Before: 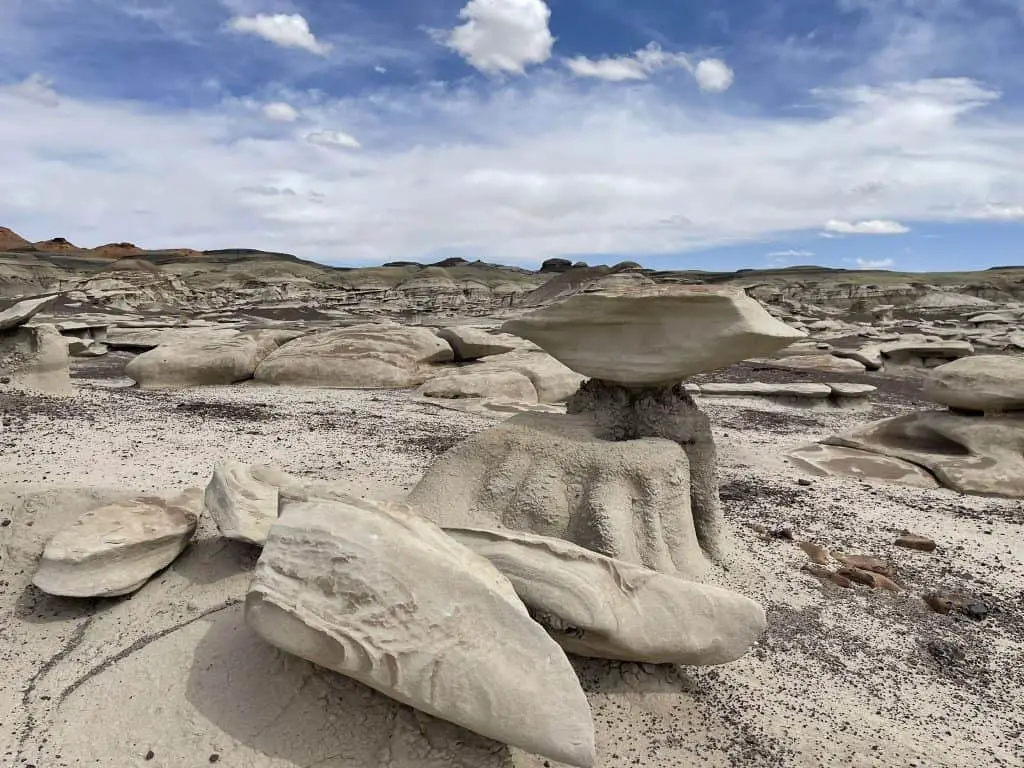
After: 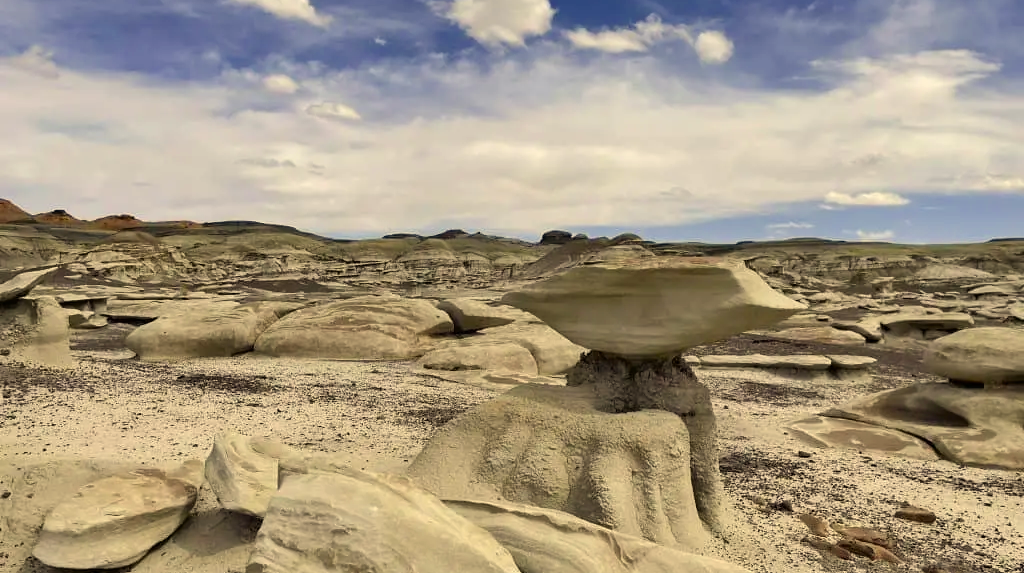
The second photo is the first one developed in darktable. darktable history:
crop: top 3.72%, bottom 21.593%
contrast brightness saturation: saturation -0.021
color correction: highlights a* 2.5, highlights b* 23.18
color balance rgb: perceptual saturation grading › global saturation 14.797%, saturation formula JzAzBz (2021)
tone equalizer: edges refinement/feathering 500, mask exposure compensation -1.57 EV, preserve details no
